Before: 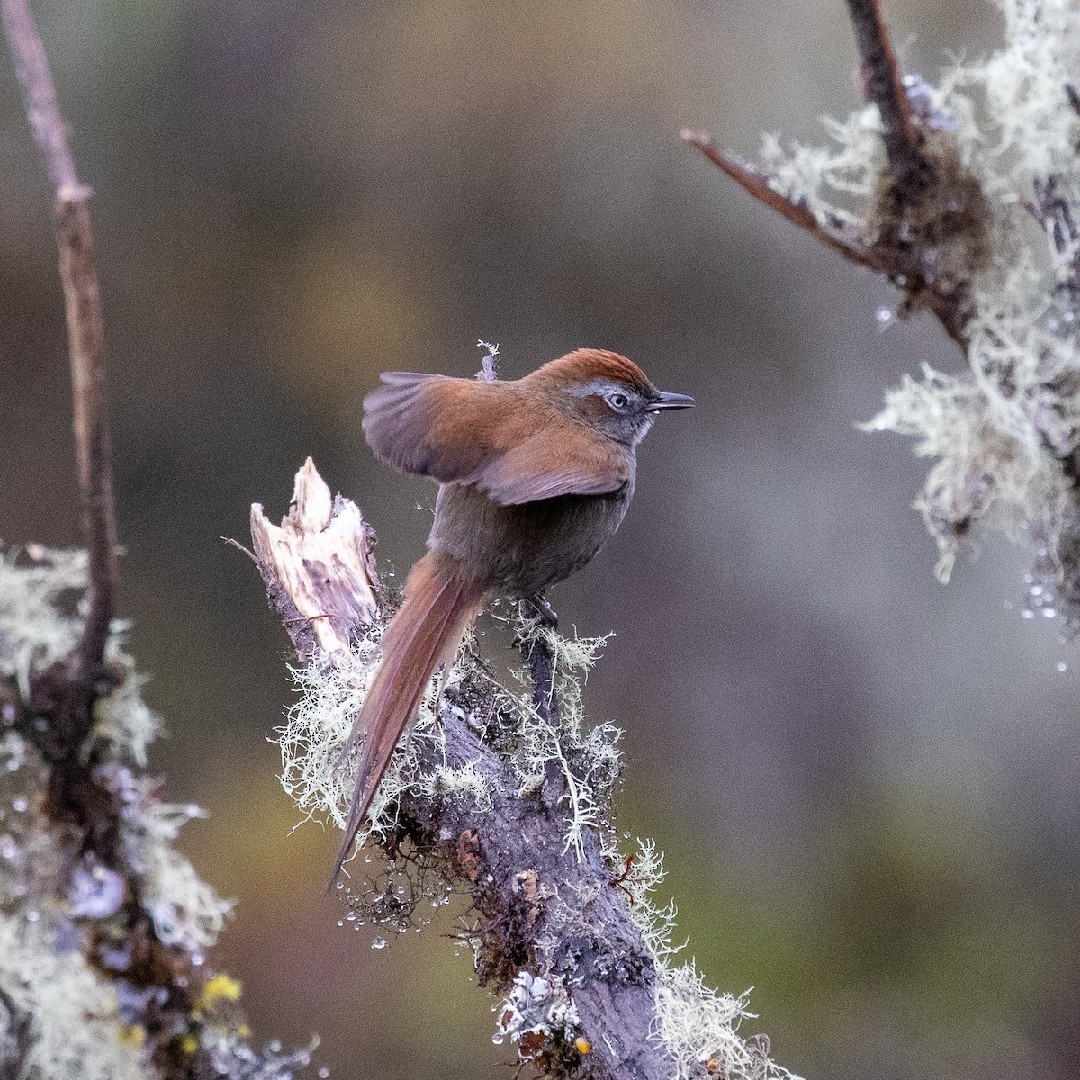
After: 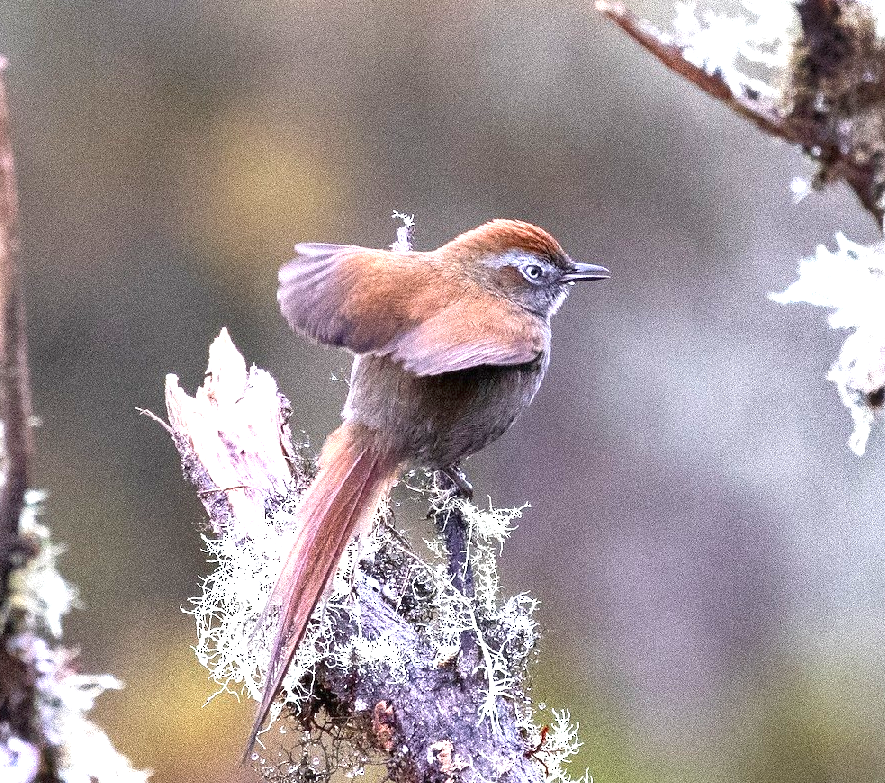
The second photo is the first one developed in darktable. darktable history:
crop: left 7.875%, top 12.033%, right 10.108%, bottom 15.397%
exposure: black level correction 0, exposure 1.444 EV, compensate highlight preservation false
shadows and highlights: soften with gaussian
